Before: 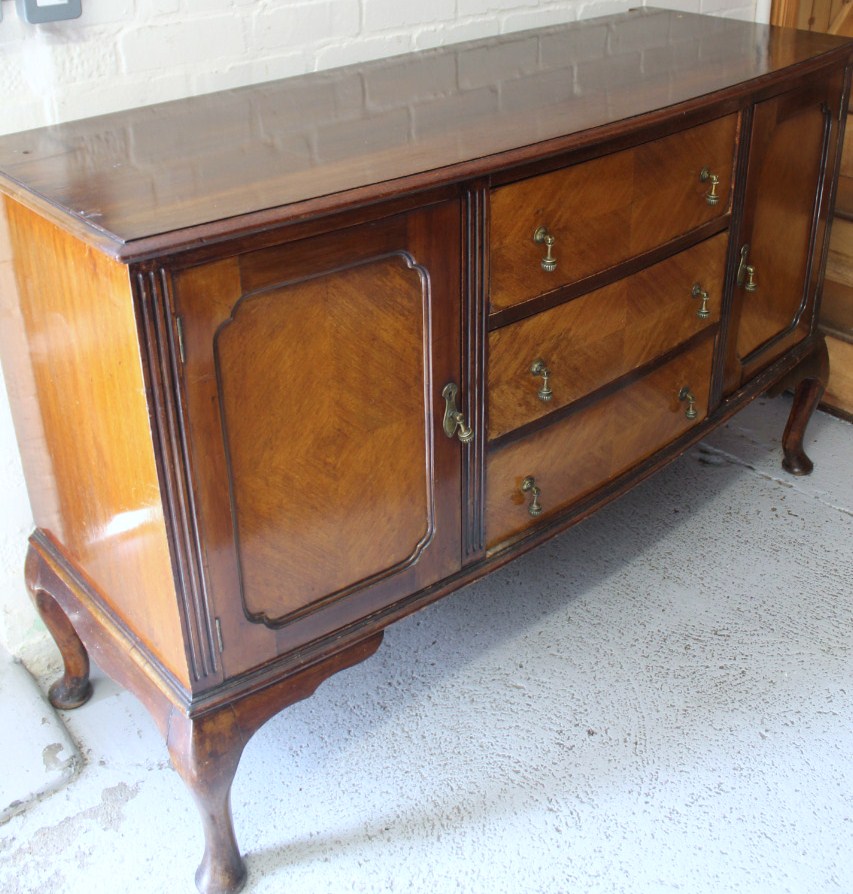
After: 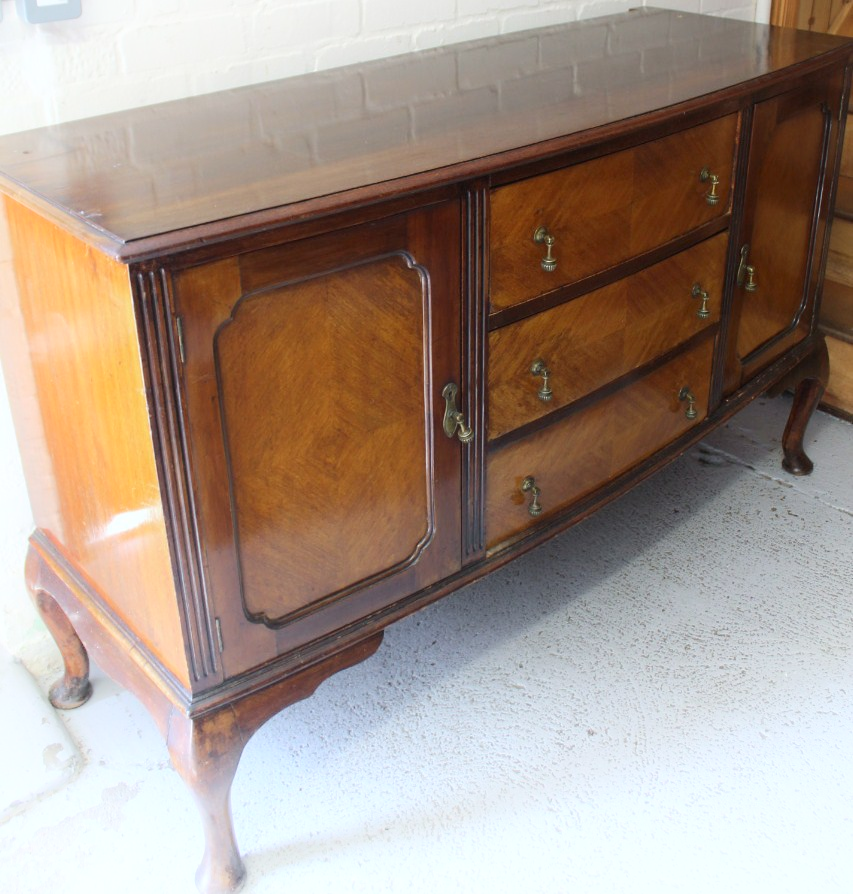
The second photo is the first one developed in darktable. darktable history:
shadows and highlights: shadows -40.15, highlights 62.88, soften with gaussian
